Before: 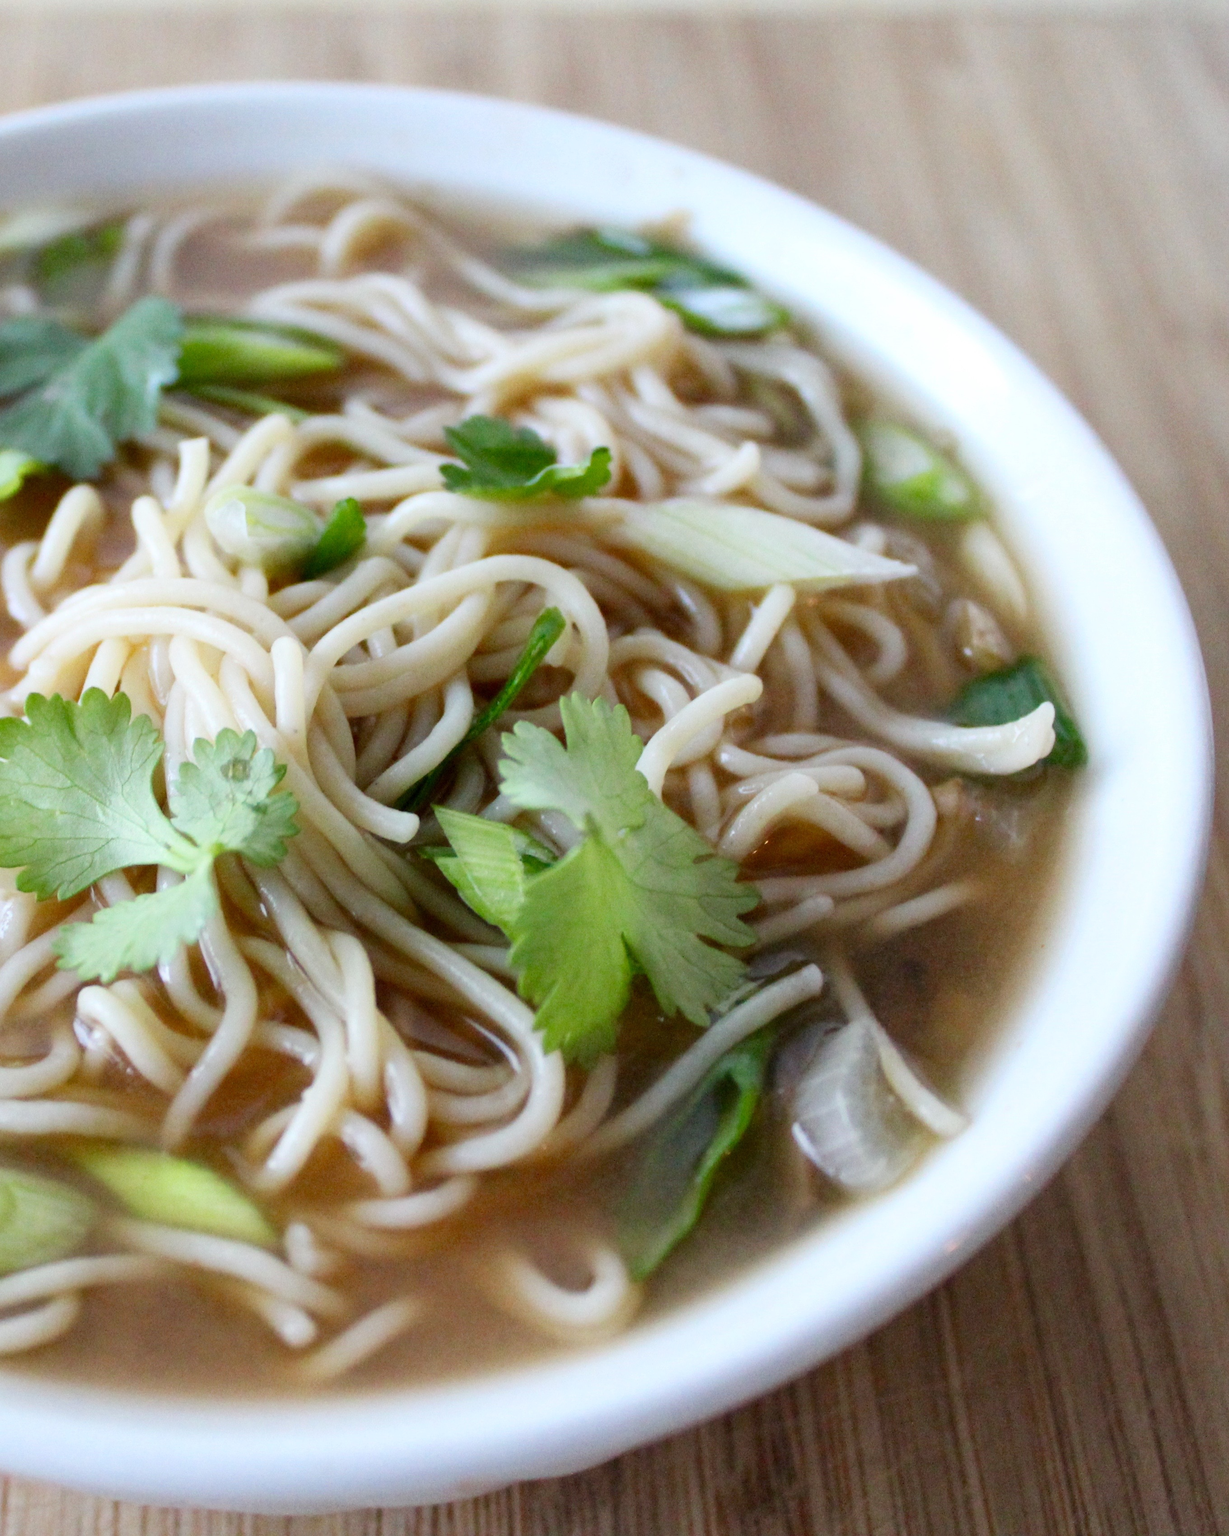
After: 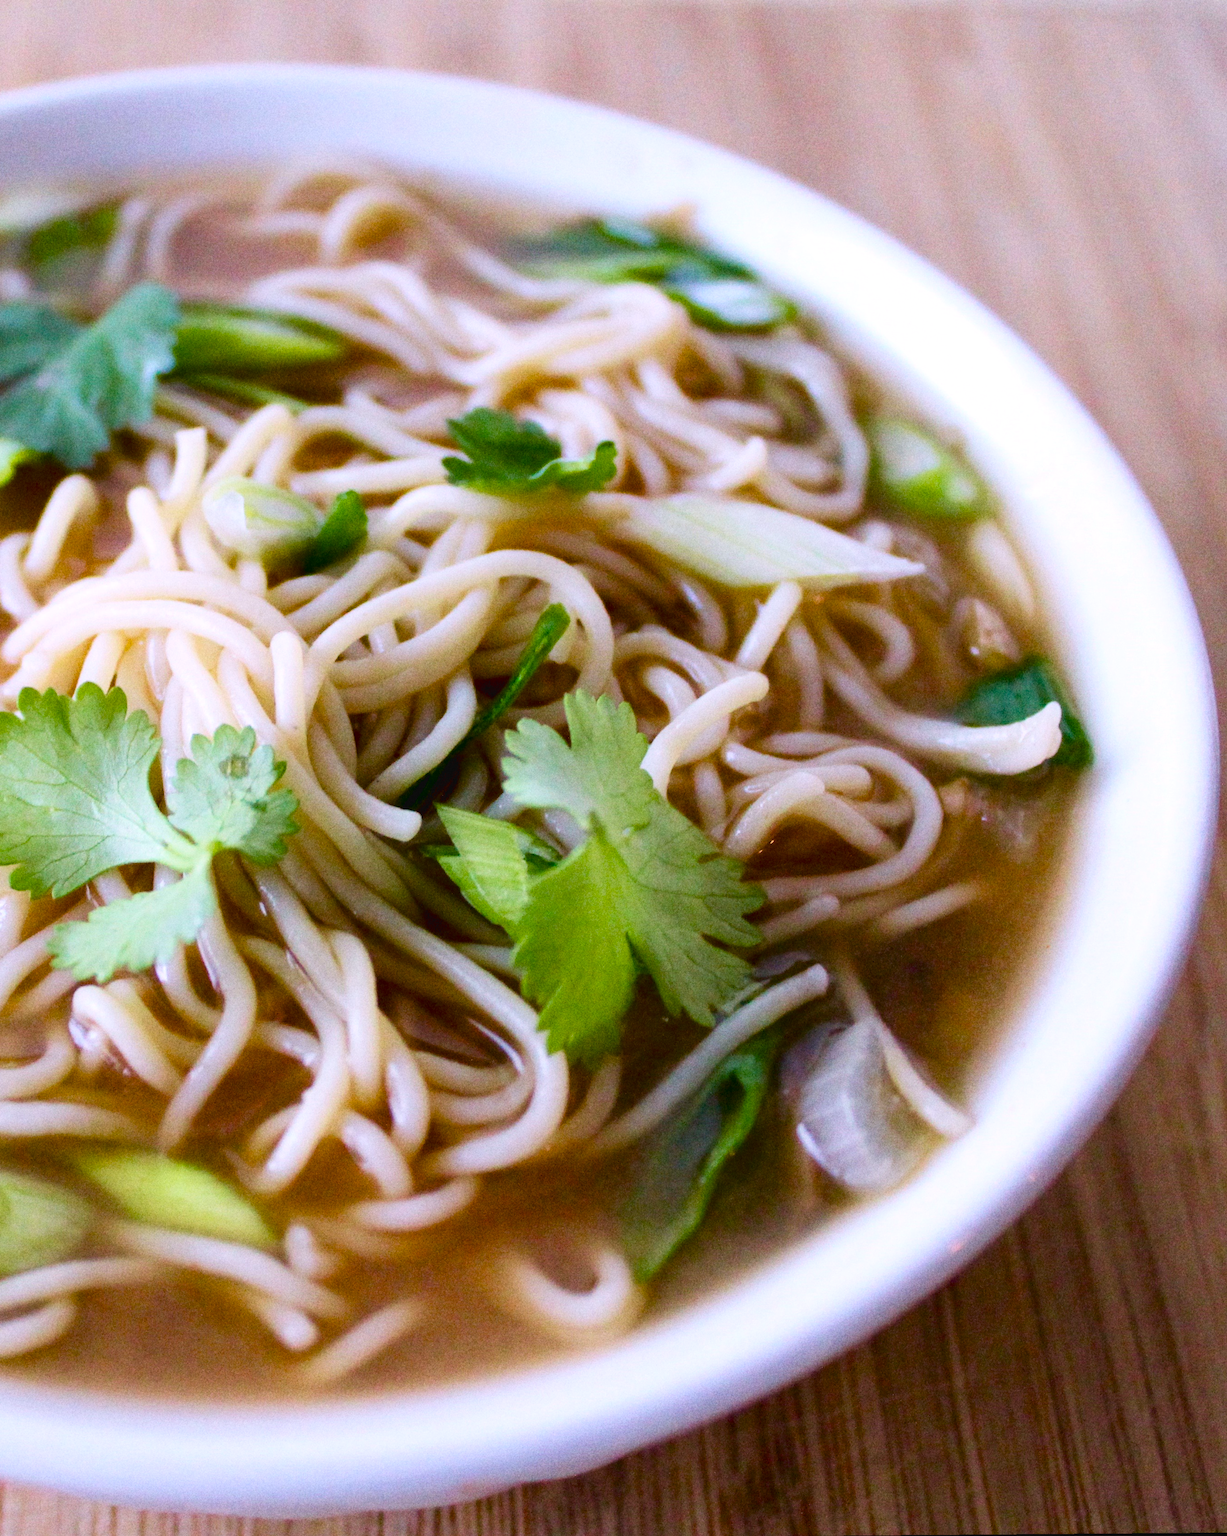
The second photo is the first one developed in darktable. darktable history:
crop and rotate: left 0.126%
color balance rgb: perceptual saturation grading › global saturation 35%, perceptual saturation grading › highlights -25%, perceptual saturation grading › shadows 50%
white balance: red 1.05, blue 1.072
velvia: on, module defaults
tone curve: curves: ch0 [(0, 0.032) (0.181, 0.152) (0.751, 0.762) (1, 1)], color space Lab, linked channels, preserve colors none
grain: on, module defaults
rotate and perspective: rotation 0.174°, lens shift (vertical) 0.013, lens shift (horizontal) 0.019, shear 0.001, automatic cropping original format, crop left 0.007, crop right 0.991, crop top 0.016, crop bottom 0.997
exposure: black level correction 0.005, exposure 0.001 EV, compensate highlight preservation false
